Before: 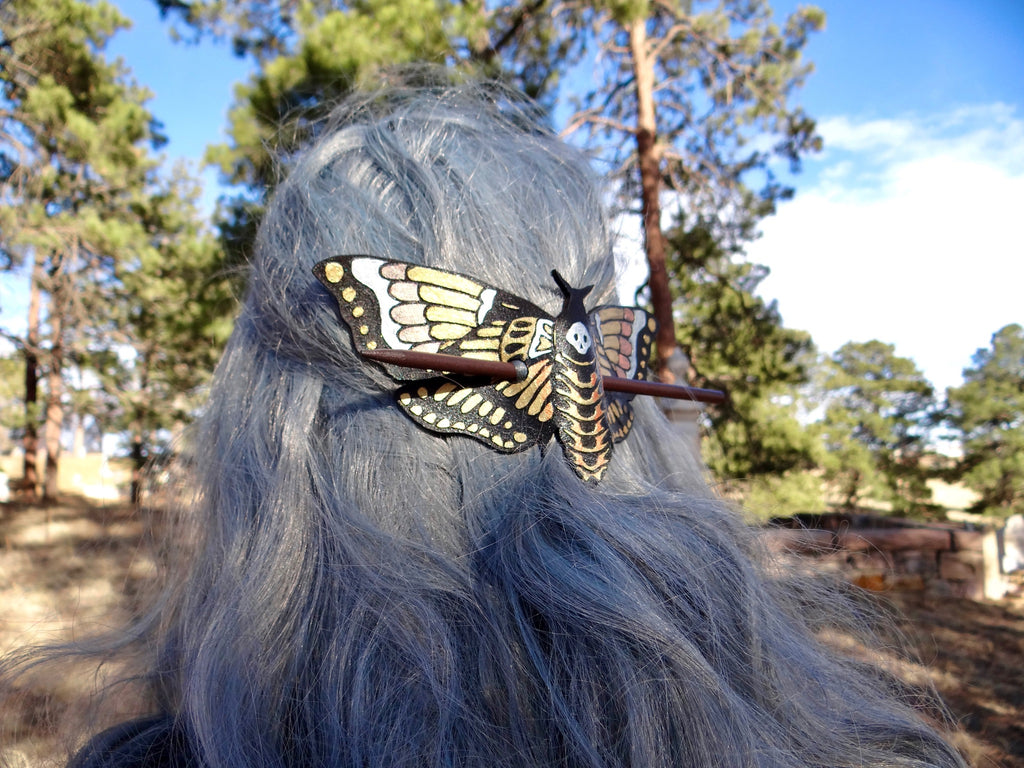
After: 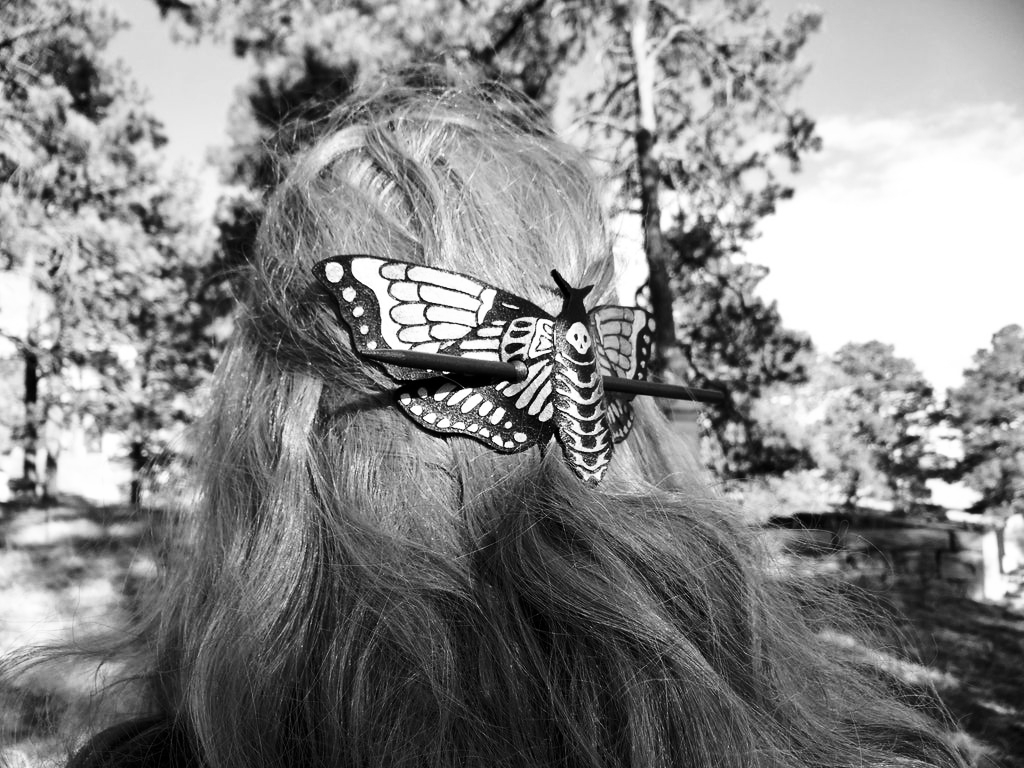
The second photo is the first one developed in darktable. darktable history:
contrast brightness saturation: contrast 0.28
monochrome: a 1.94, b -0.638
